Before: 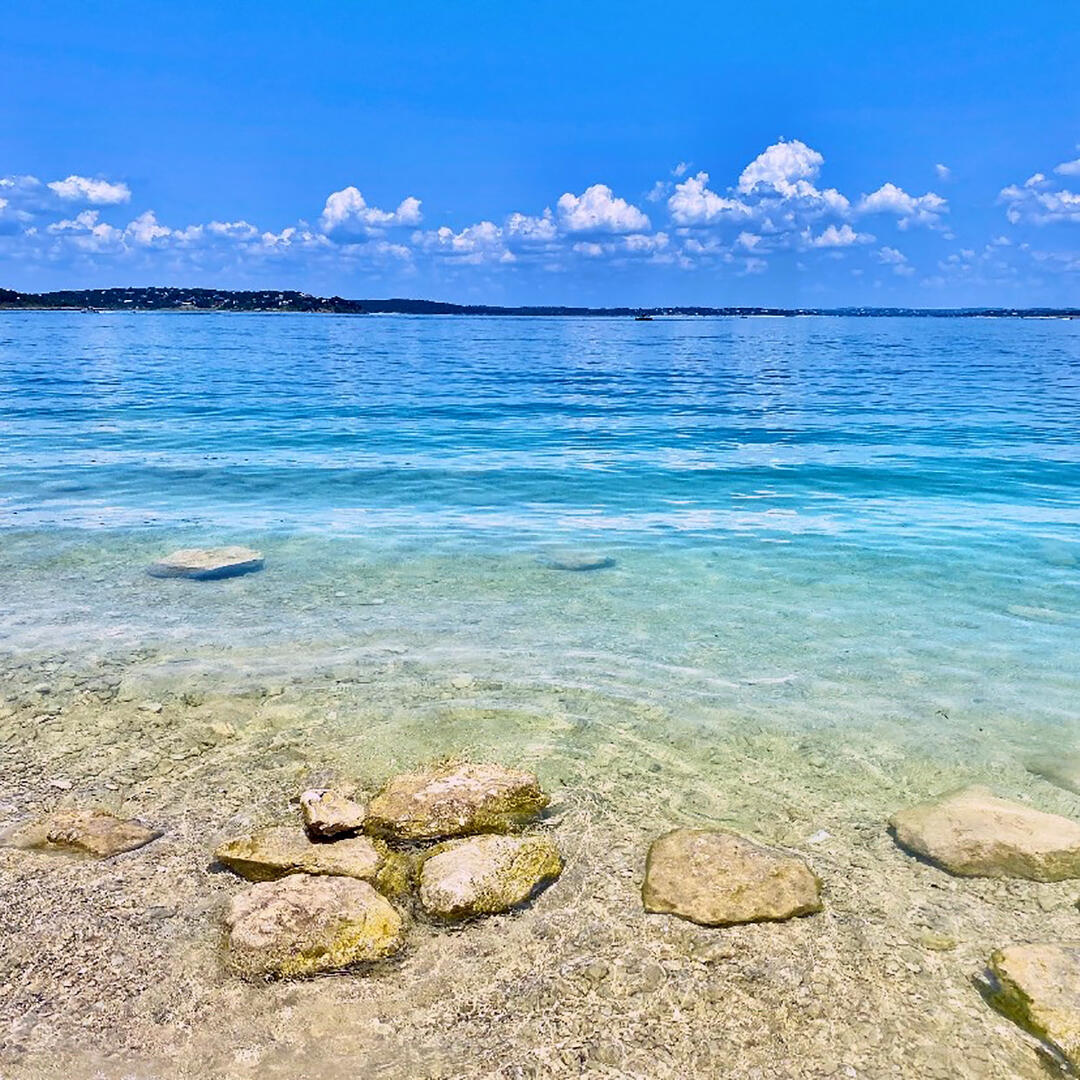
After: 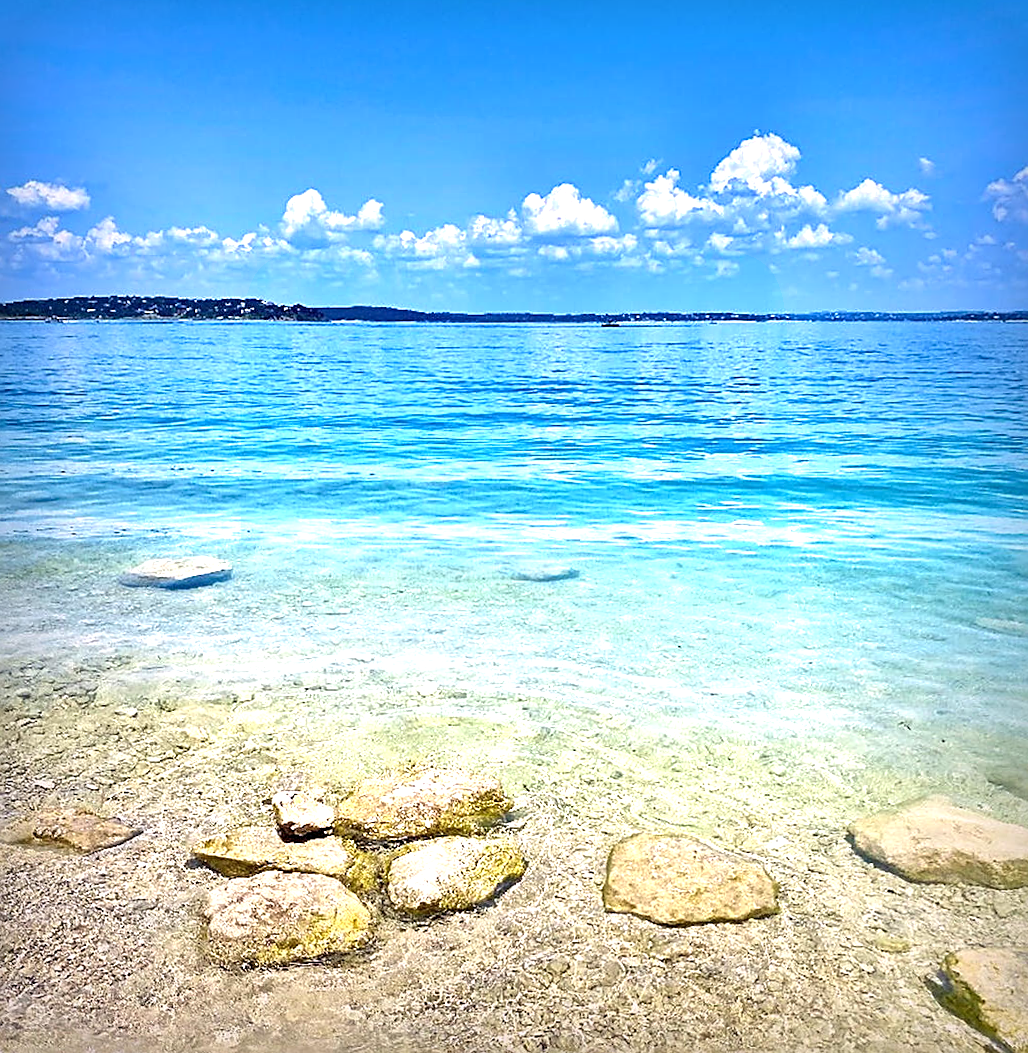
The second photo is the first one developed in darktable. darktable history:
rotate and perspective: rotation 0.074°, lens shift (vertical) 0.096, lens shift (horizontal) -0.041, crop left 0.043, crop right 0.952, crop top 0.024, crop bottom 0.979
vignetting: fall-off start 53.2%, brightness -0.594, saturation 0, automatic ratio true, width/height ratio 1.313, shape 0.22, unbound false
sharpen: on, module defaults
exposure: black level correction 0, exposure 1 EV, compensate exposure bias true, compensate highlight preservation false
